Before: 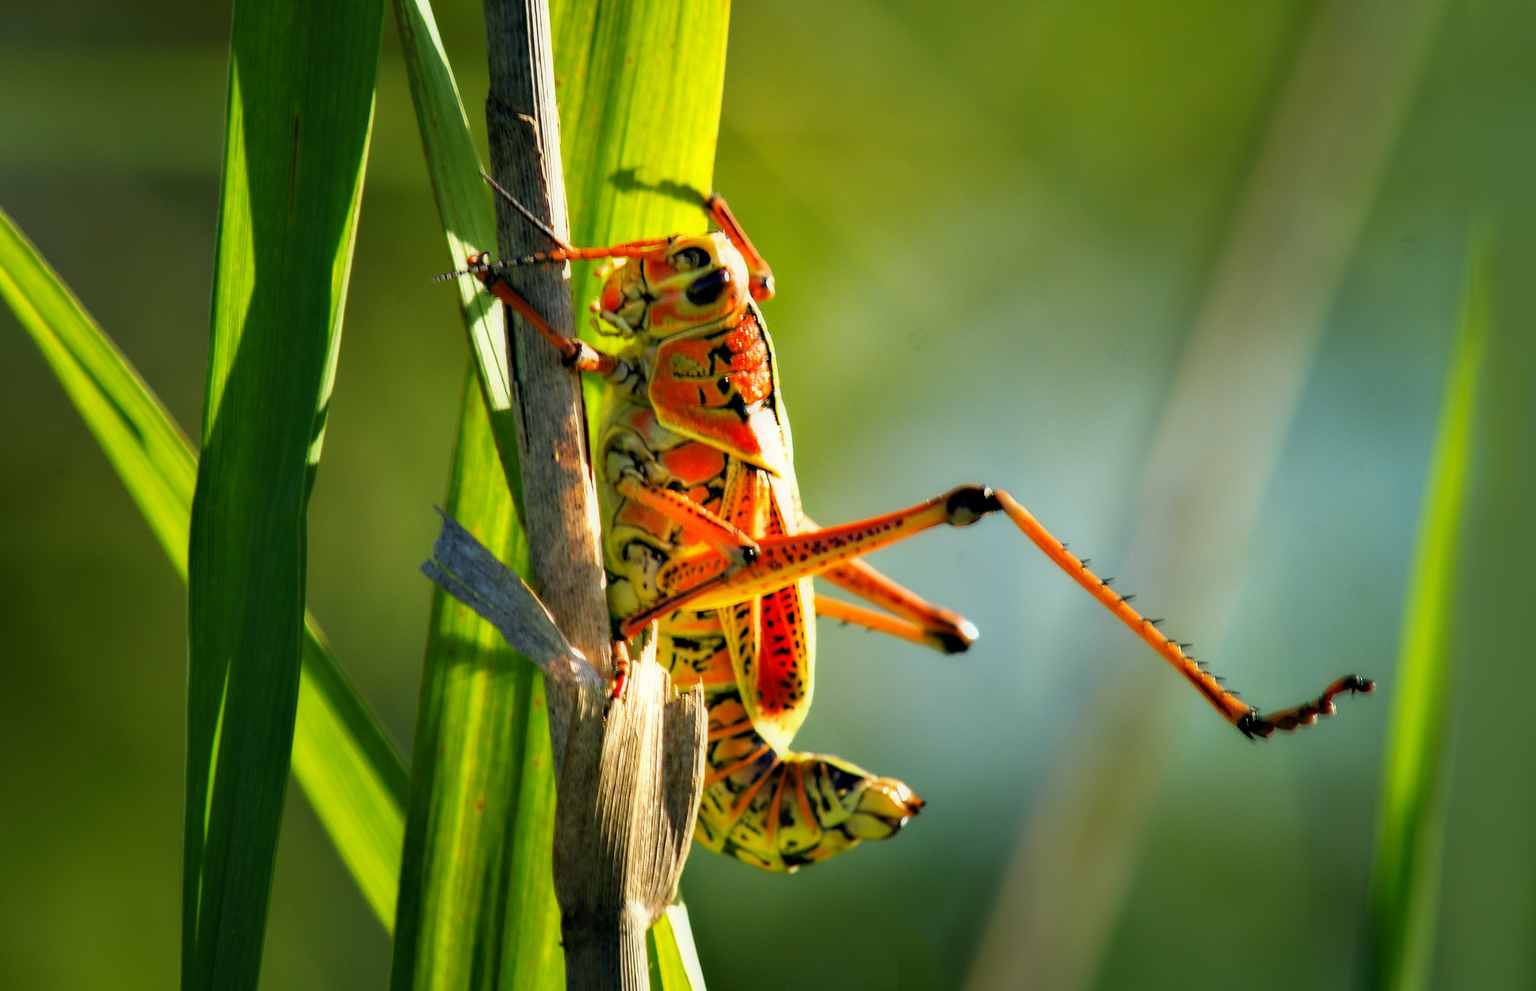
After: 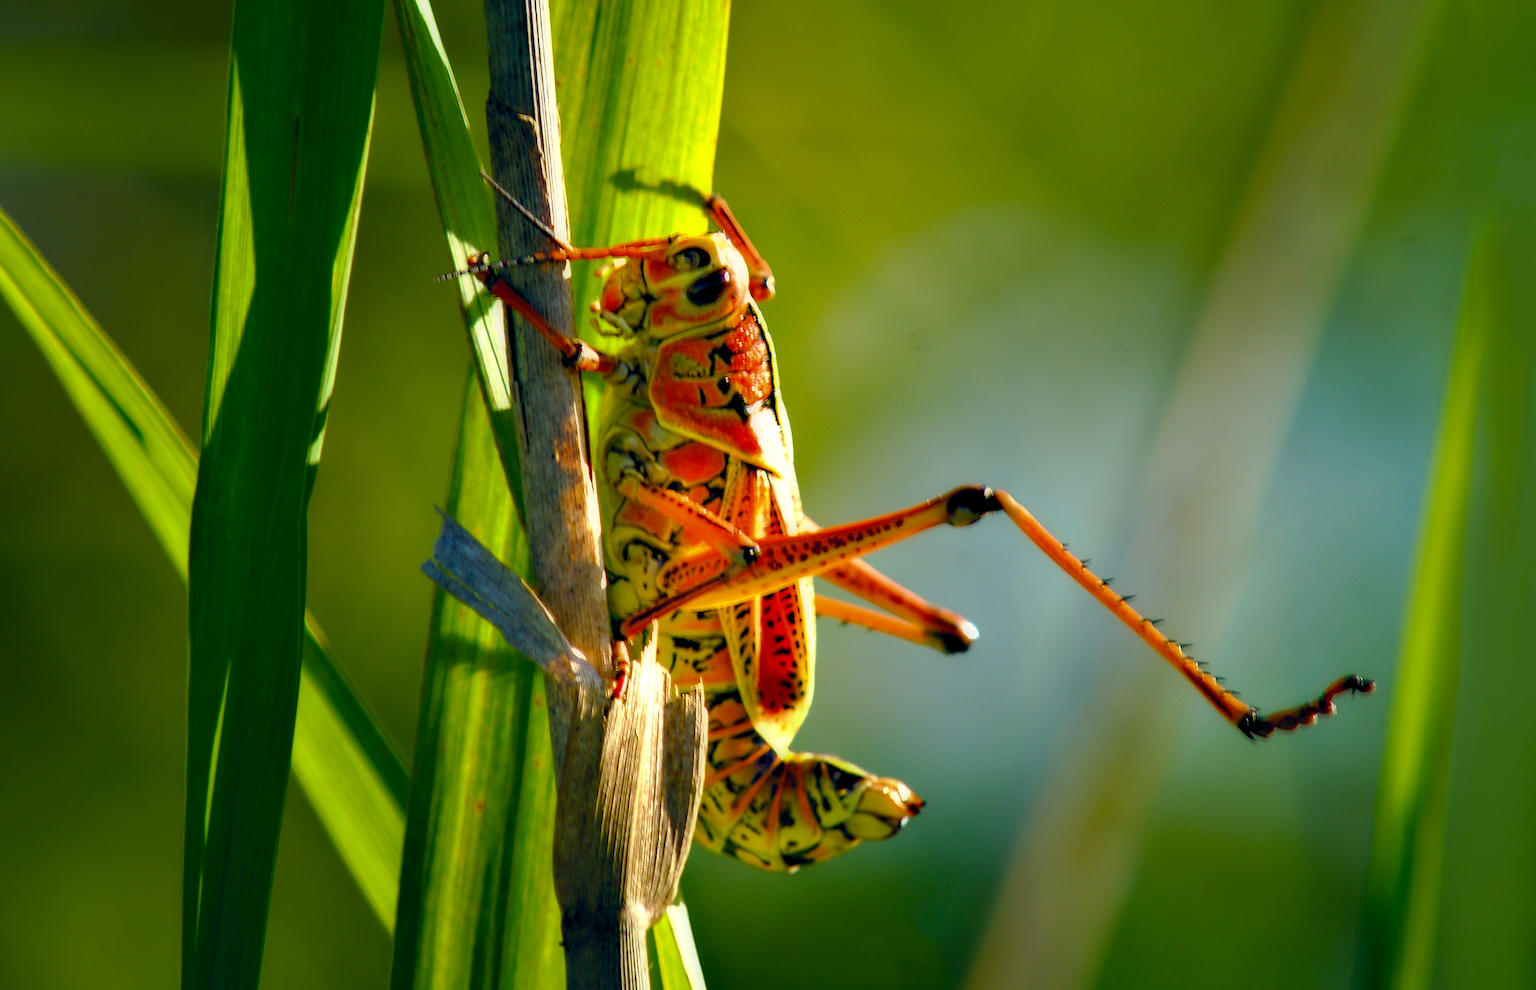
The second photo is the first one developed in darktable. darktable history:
color balance rgb: highlights gain › chroma 0.187%, highlights gain › hue 330.54°, global offset › chroma 0.068%, global offset › hue 253.63°, perceptual saturation grading › global saturation 20%, perceptual saturation grading › highlights -25.024%, perceptual saturation grading › shadows 49.352%, perceptual brilliance grading › global brilliance 2.714%, global vibrance 20%
tone curve: curves: ch0 [(0, 0) (0.568, 0.517) (0.8, 0.717) (1, 1)], preserve colors none
